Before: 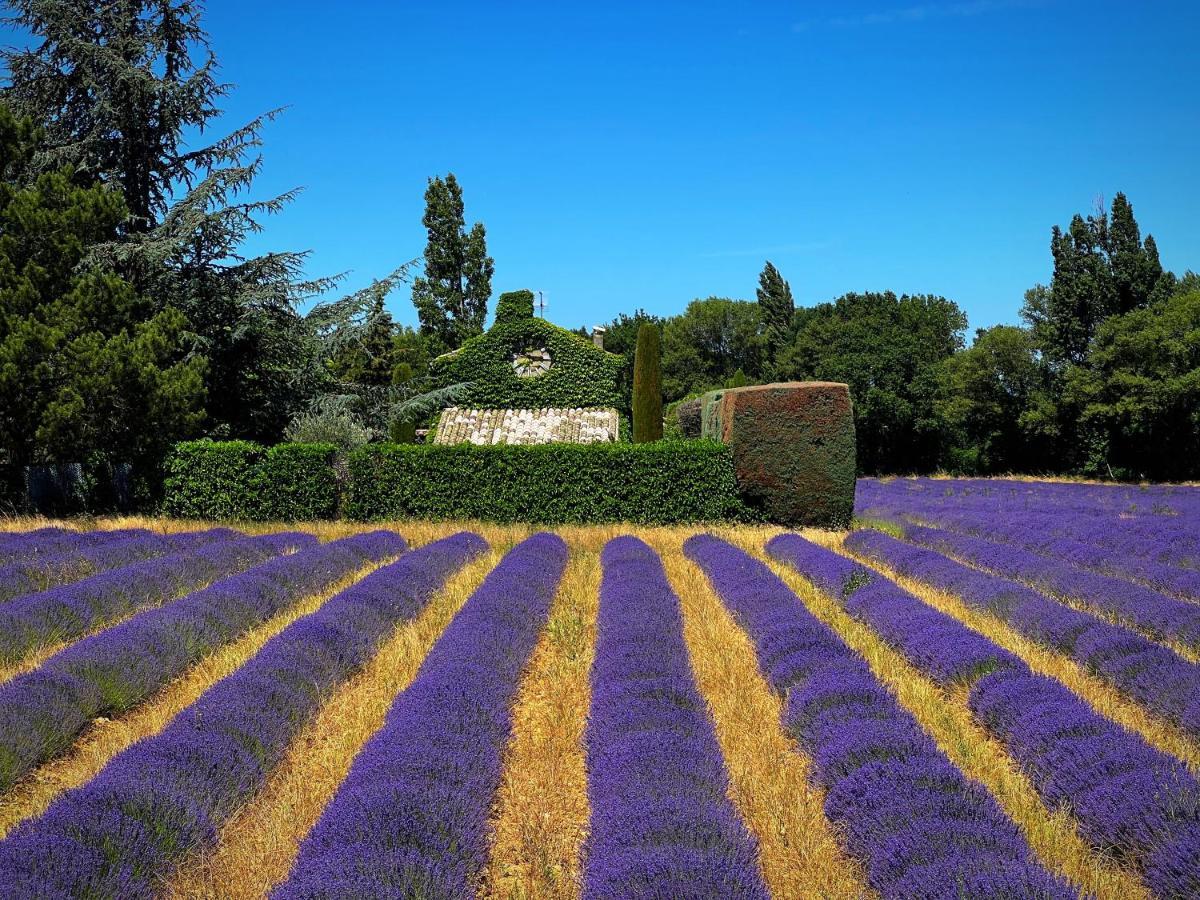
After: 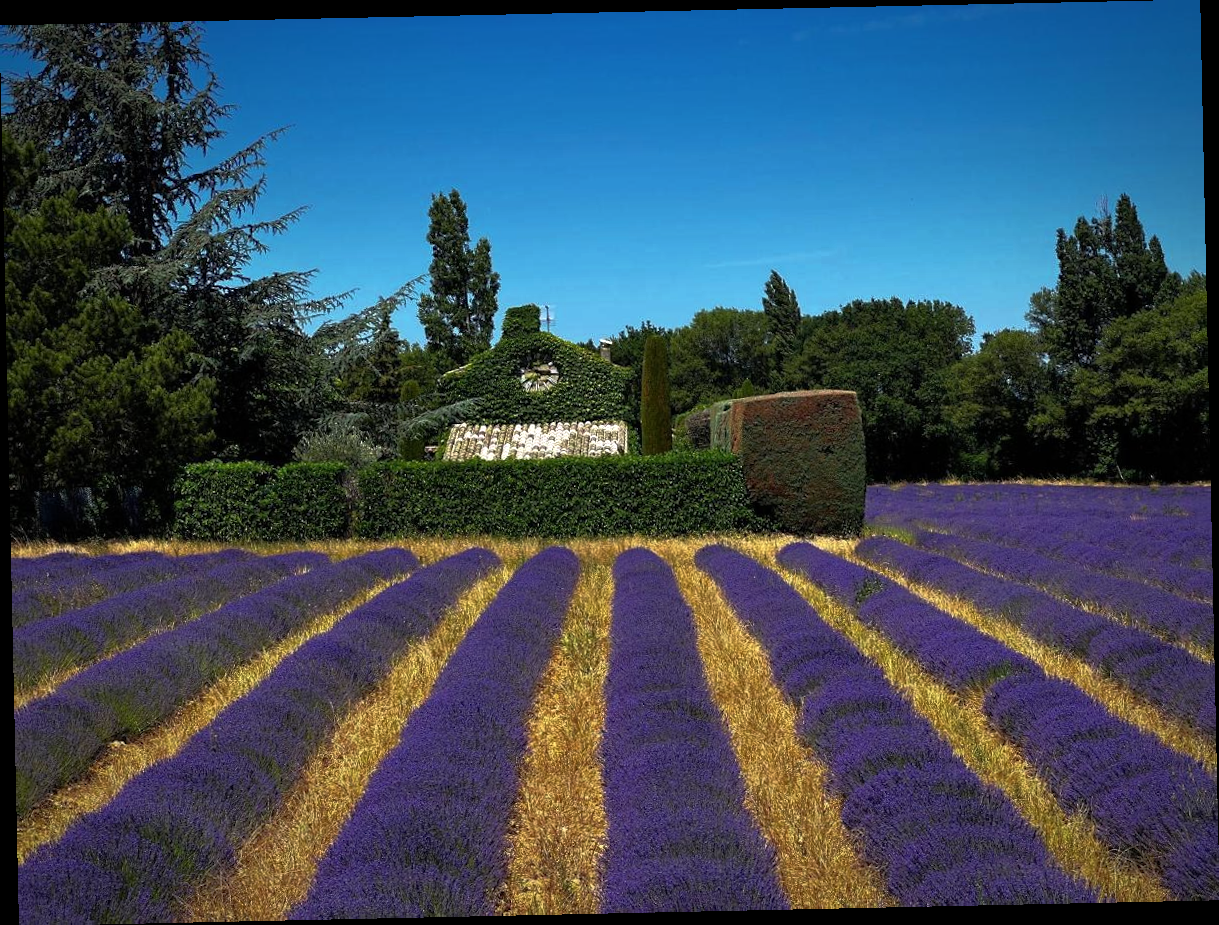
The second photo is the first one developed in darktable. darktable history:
rotate and perspective: rotation -1.24°, automatic cropping off
rgb curve: curves: ch0 [(0, 0) (0.415, 0.237) (1, 1)]
exposure: exposure 0.217 EV, compensate highlight preservation false
